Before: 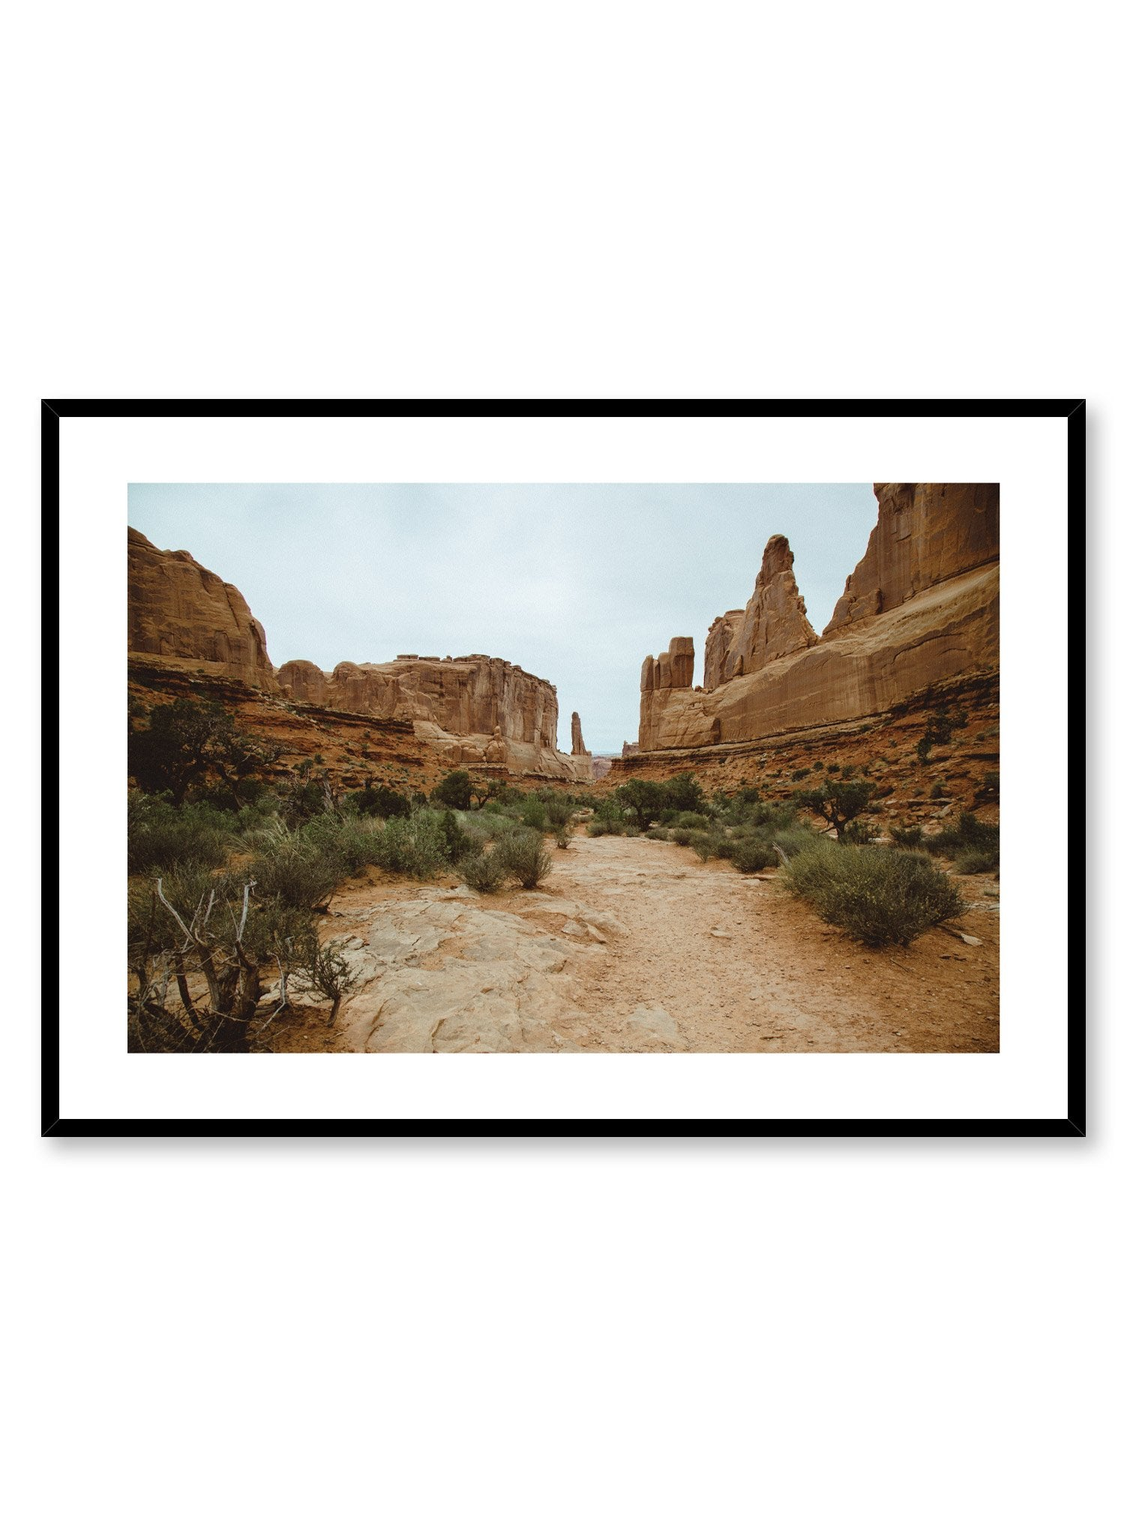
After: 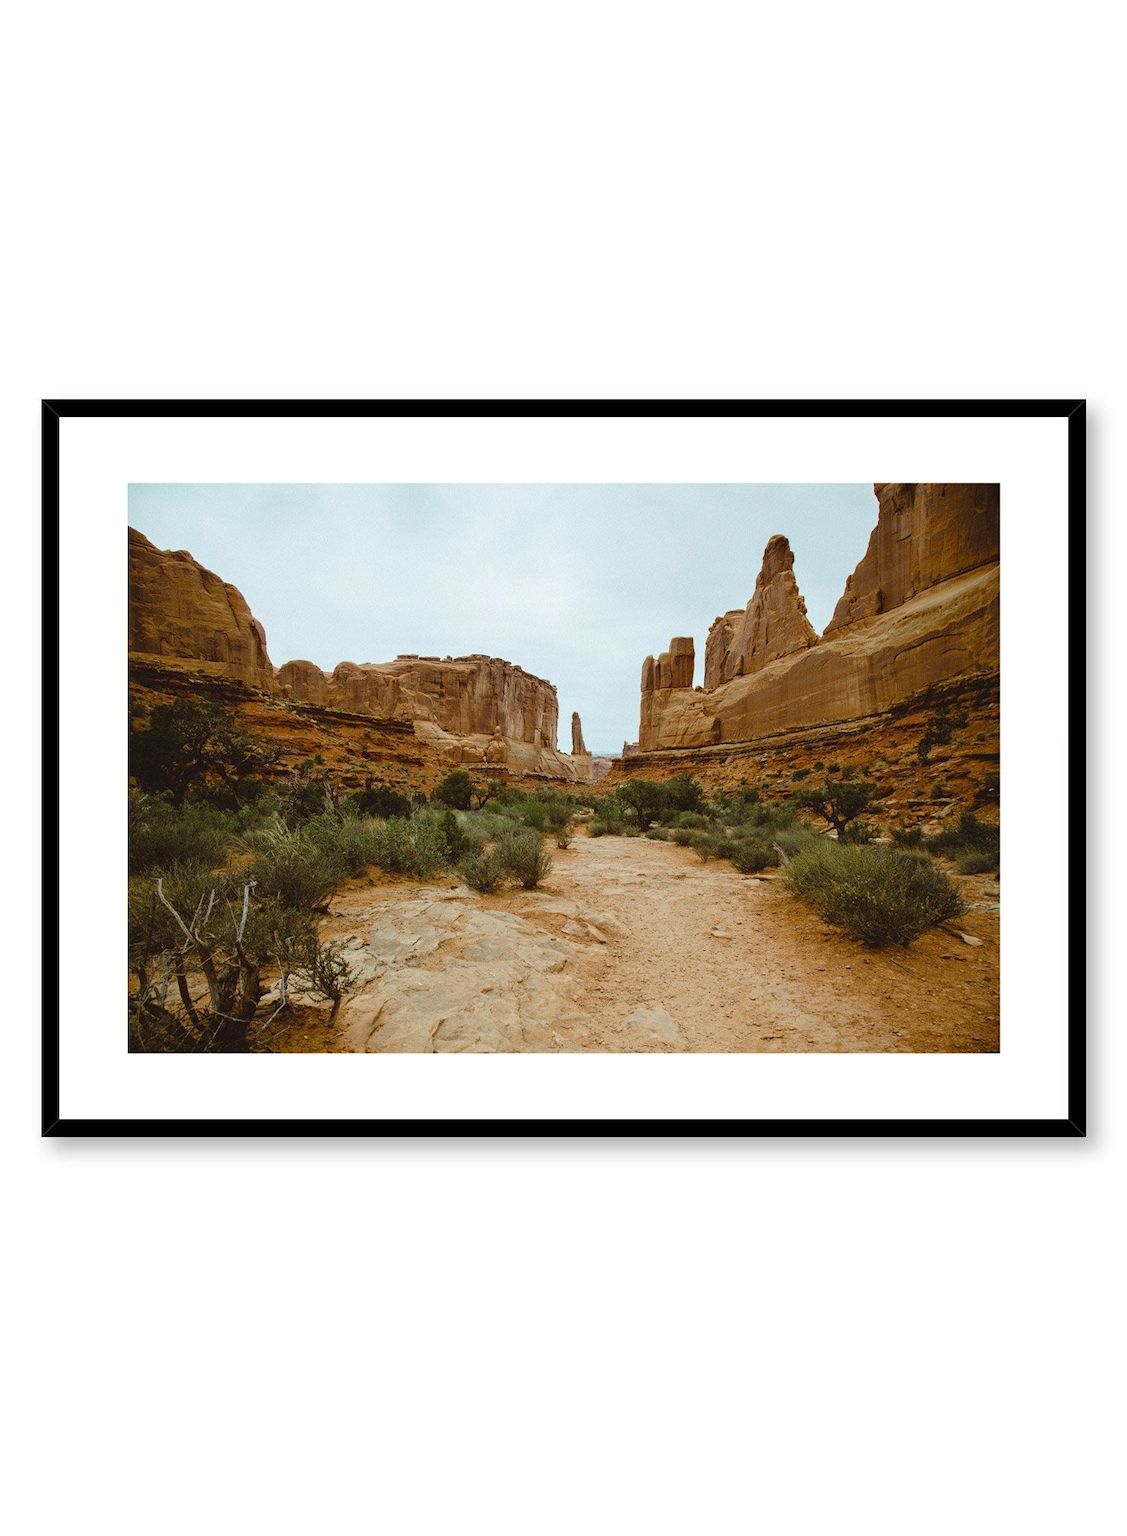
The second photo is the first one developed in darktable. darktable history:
color balance rgb: shadows lift › luminance -9.721%, shadows lift › chroma 0.946%, shadows lift › hue 115.78°, perceptual saturation grading › global saturation 19.669%
